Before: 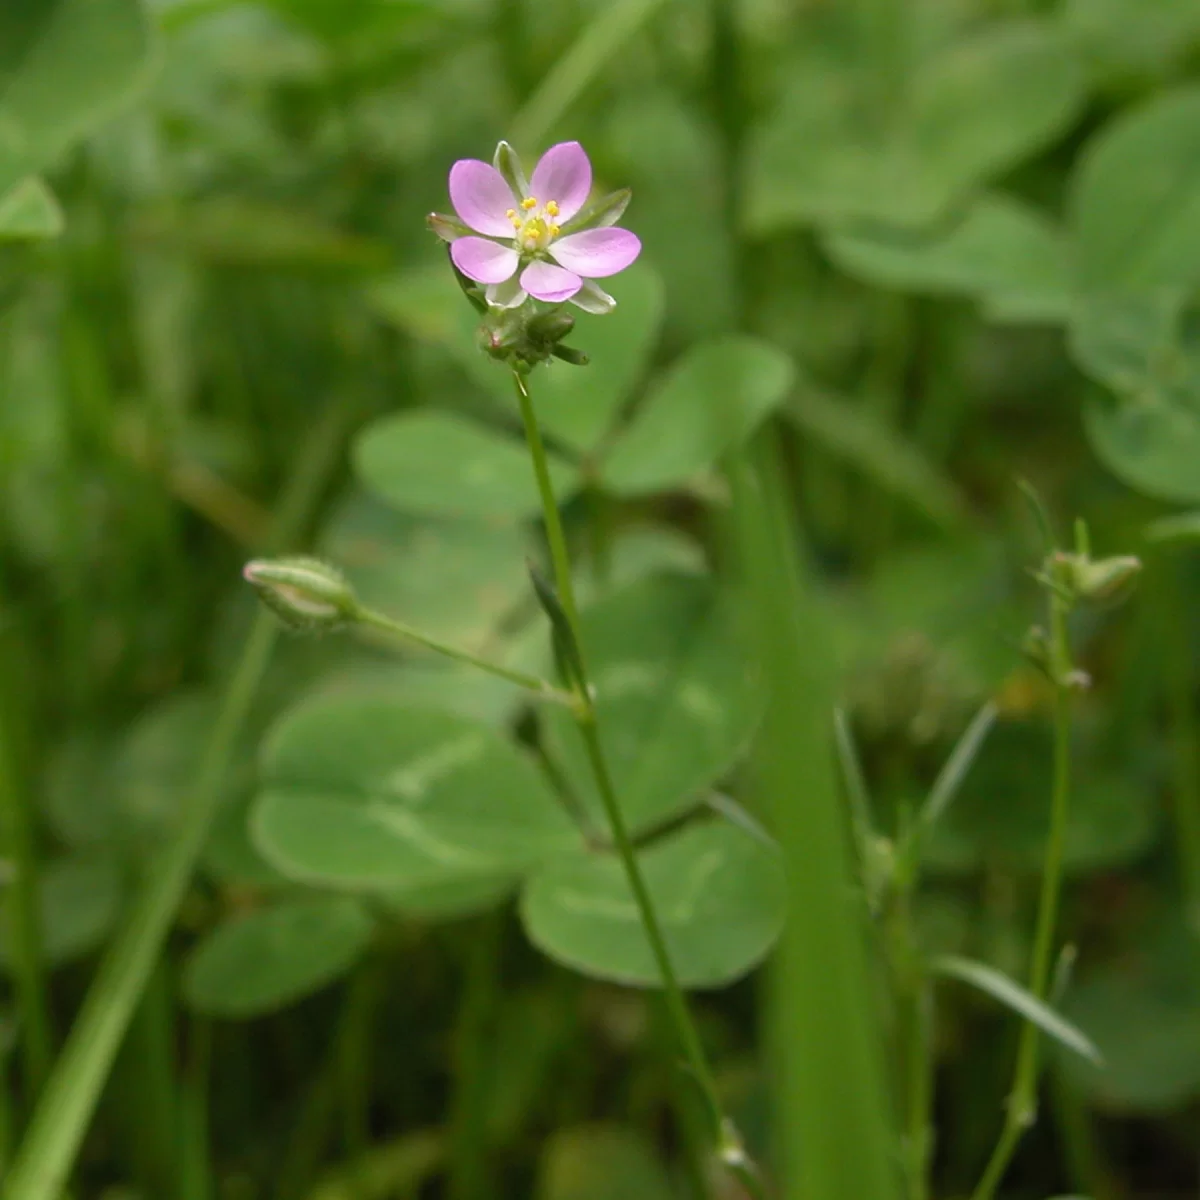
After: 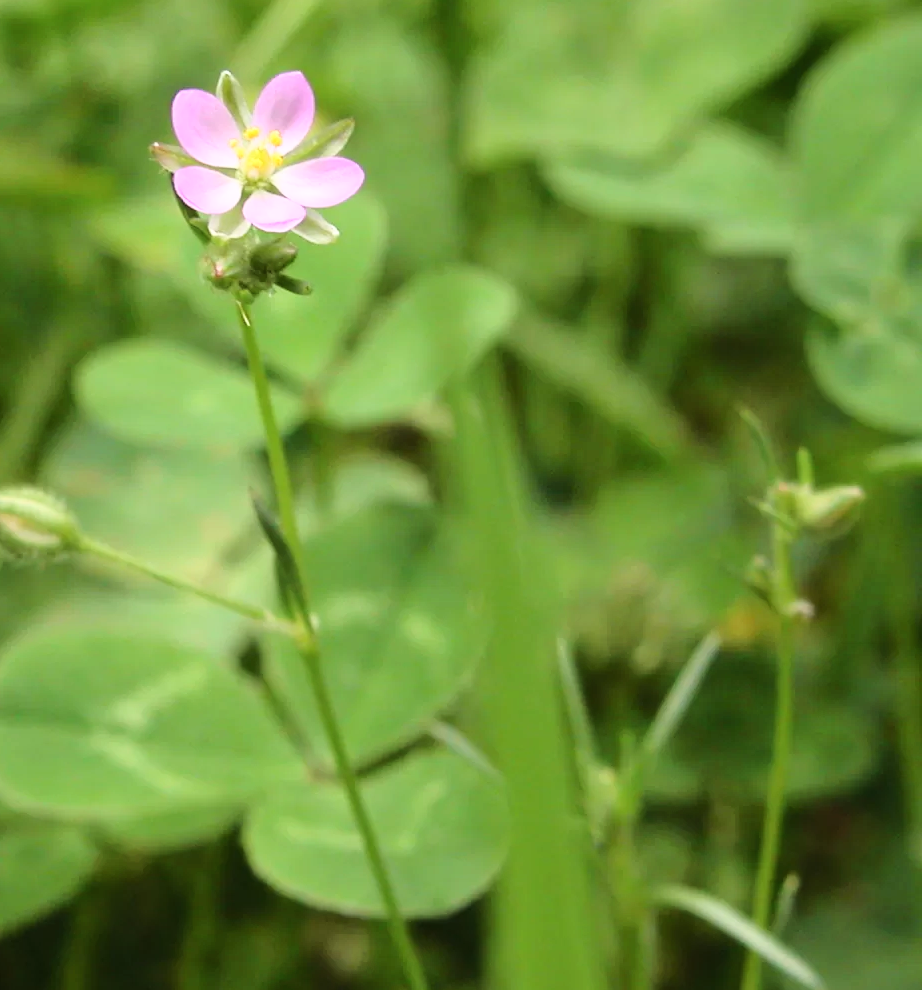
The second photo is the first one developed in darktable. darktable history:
crop: left 23.108%, top 5.892%, bottom 11.594%
base curve: curves: ch0 [(0, 0) (0.032, 0.037) (0.105, 0.228) (0.435, 0.76) (0.856, 0.983) (1, 1)]
contrast brightness saturation: saturation -0.052
